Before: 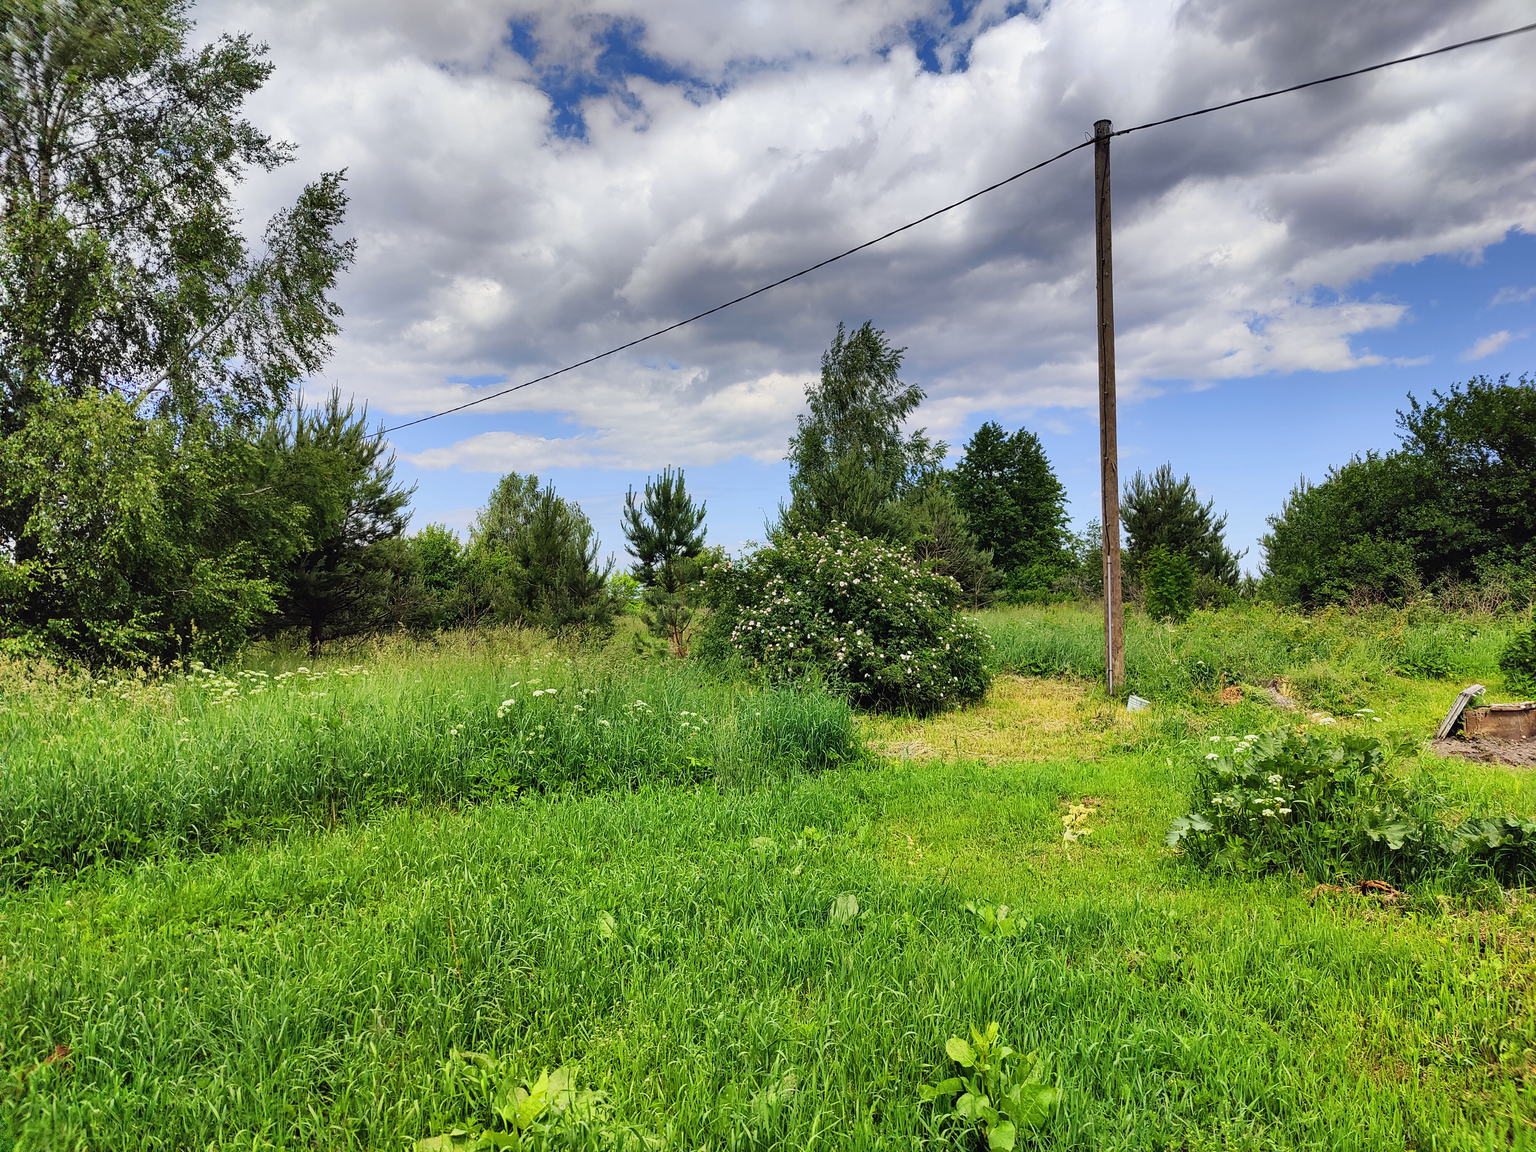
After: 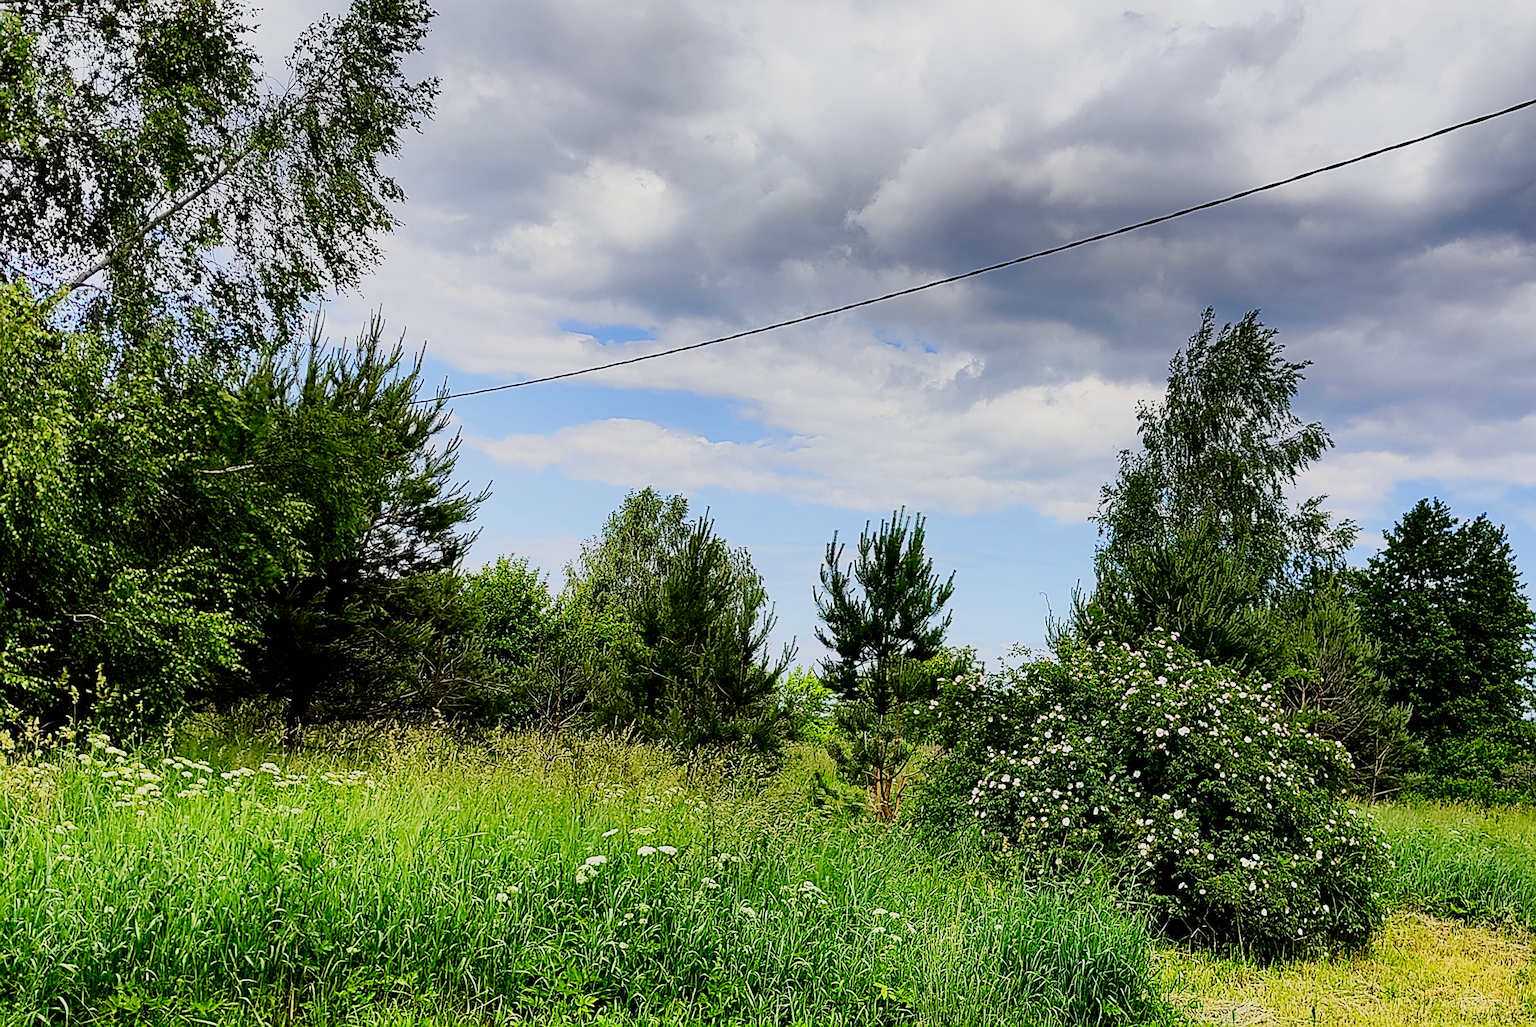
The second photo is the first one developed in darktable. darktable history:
contrast brightness saturation: contrast 0.131, brightness -0.052, saturation 0.162
crop and rotate: angle -6.81°, left 2.203%, top 6.859%, right 27.267%, bottom 30.217%
filmic rgb: black relative exposure -11.9 EV, white relative exposure 5.4 EV, hardness 4.48, latitude 49.85%, contrast 1.143, preserve chrominance no, color science v5 (2021), contrast in shadows safe, contrast in highlights safe
sharpen: amount 0.748
